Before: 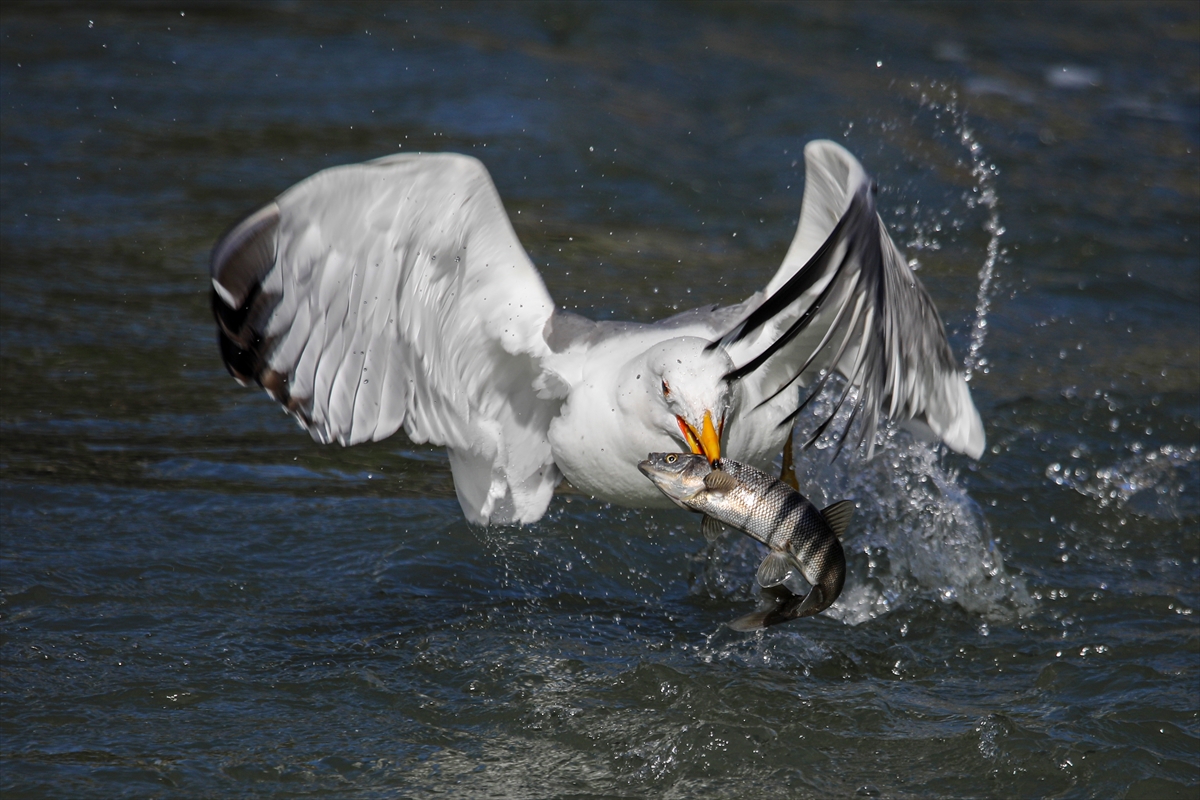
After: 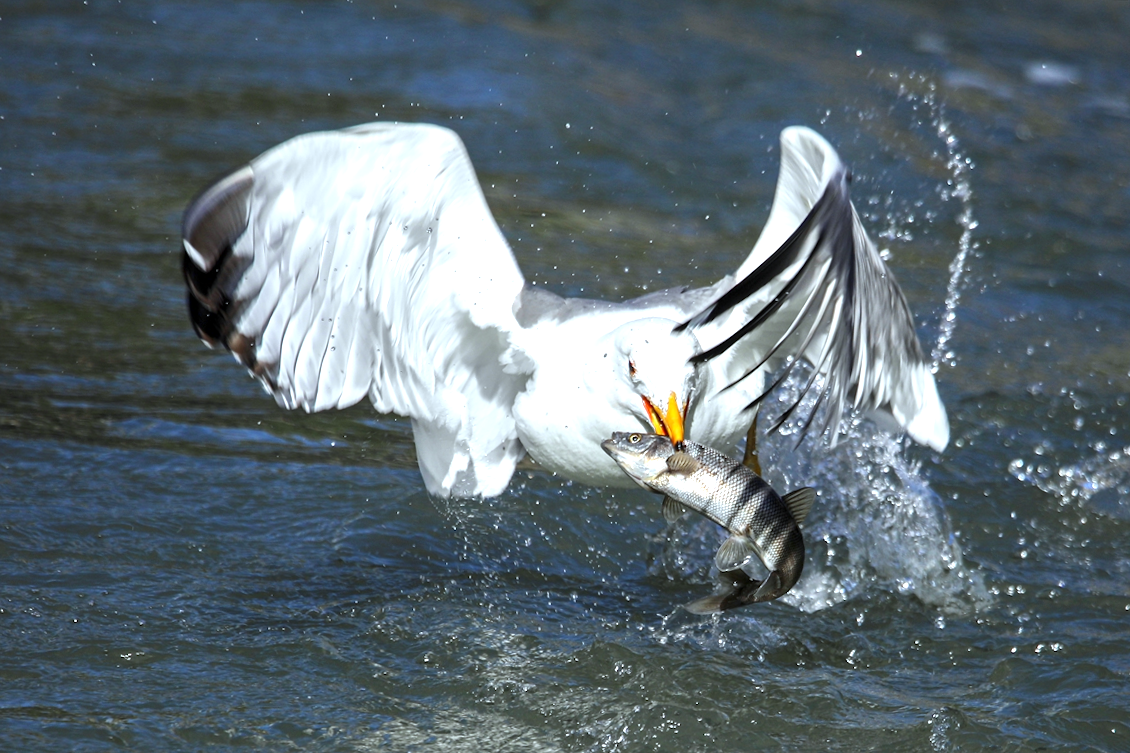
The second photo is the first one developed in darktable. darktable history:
white balance: red 0.925, blue 1.046
exposure: exposure 1.089 EV, compensate highlight preservation false
crop and rotate: angle -2.38°
